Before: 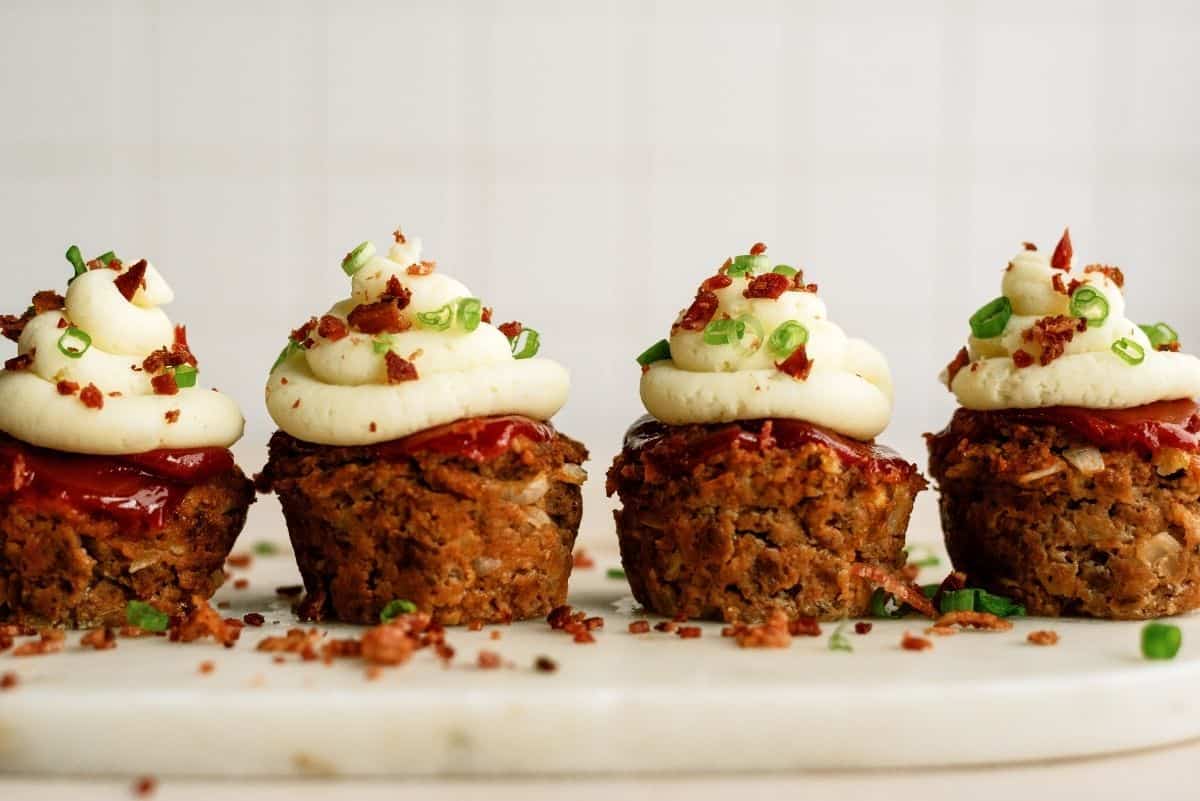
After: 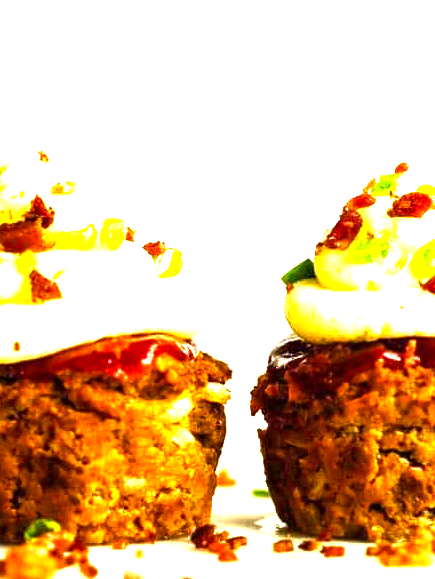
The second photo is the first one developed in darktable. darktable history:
color balance rgb: perceptual saturation grading › global saturation 7.254%, perceptual saturation grading › shadows 4.165%, perceptual brilliance grading › global brilliance 34.234%, perceptual brilliance grading › highlights 50.094%, perceptual brilliance grading › mid-tones 59.629%, perceptual brilliance grading › shadows 34.812%
crop and rotate: left 29.673%, top 10.232%, right 34.043%, bottom 17.442%
